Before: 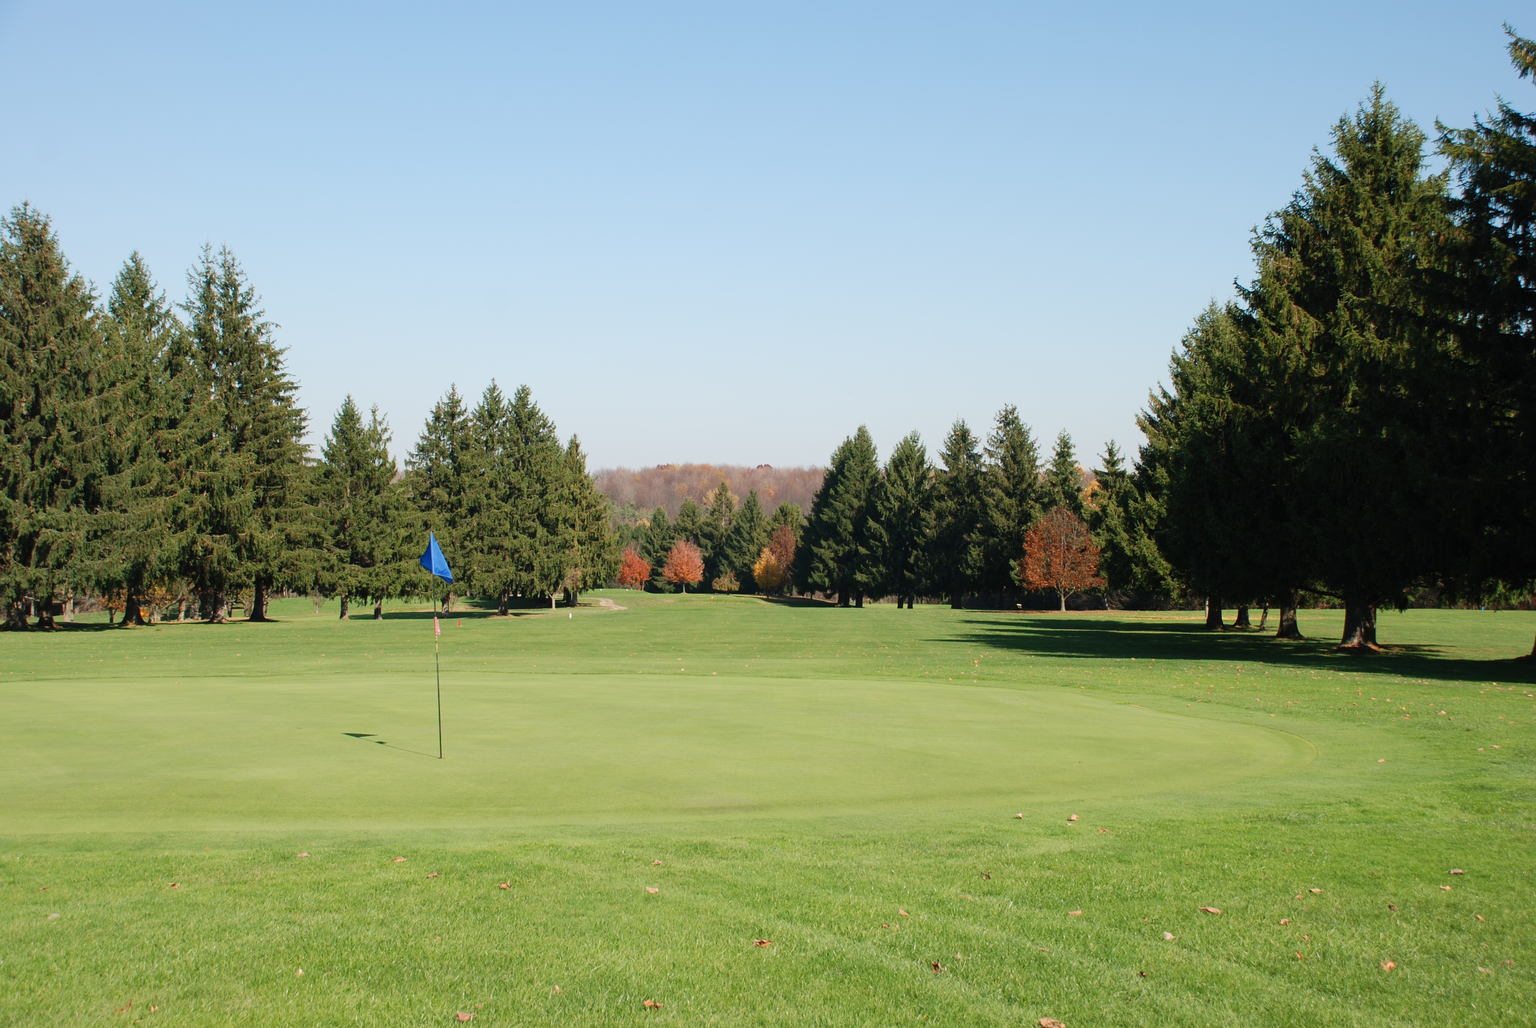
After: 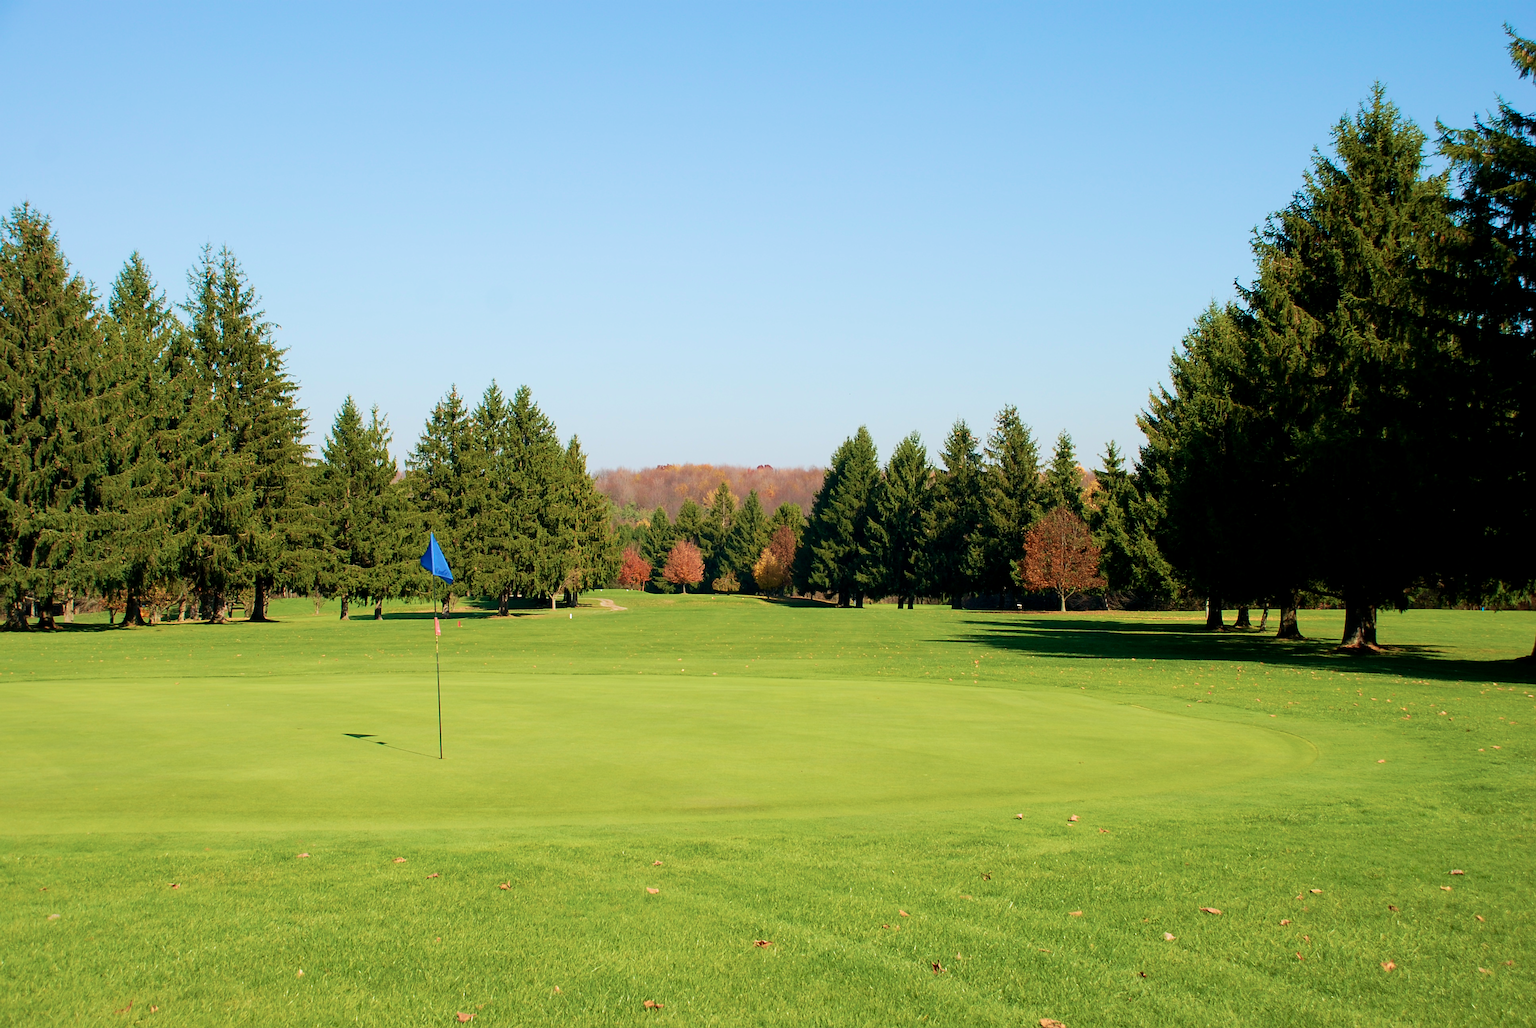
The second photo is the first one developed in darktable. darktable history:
sharpen: radius 1.864, amount 0.398, threshold 1.271
exposure: black level correction 0.005, exposure 0.014 EV, compensate highlight preservation false
velvia: strength 75%
